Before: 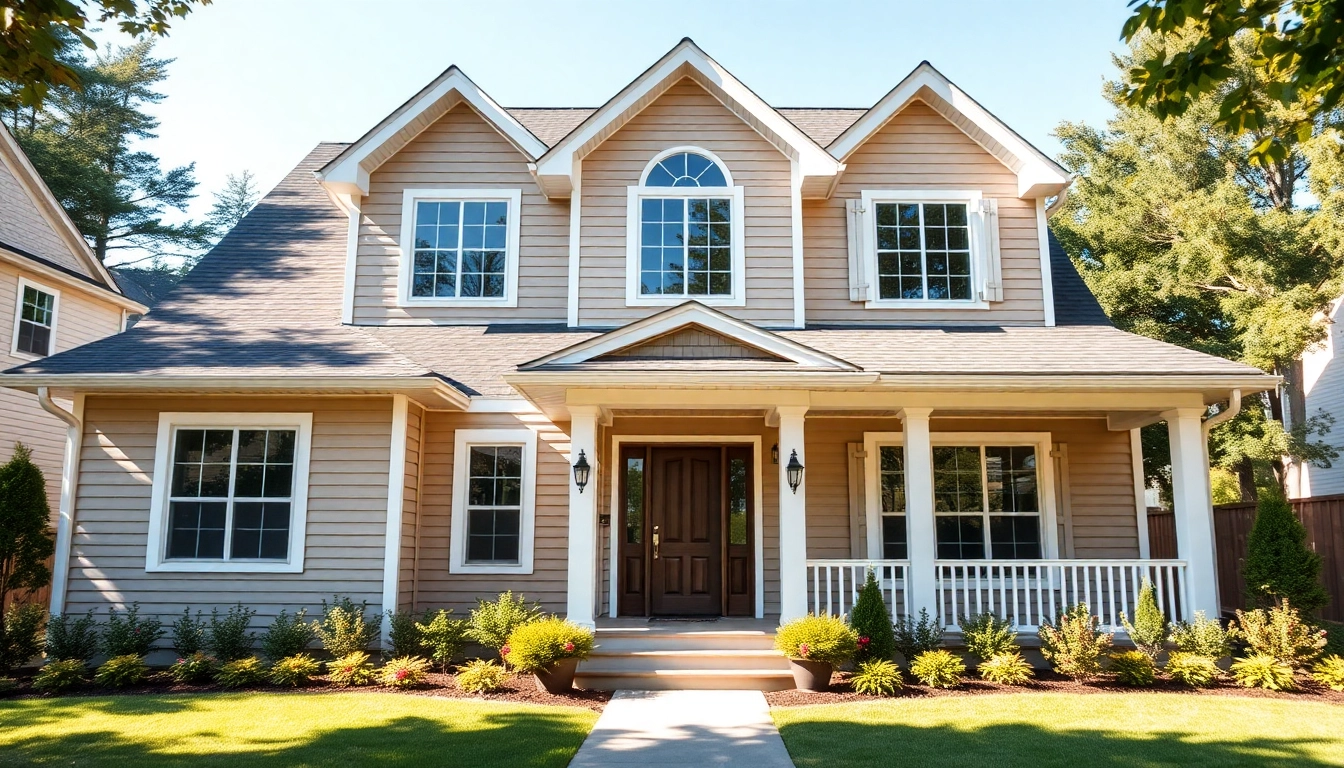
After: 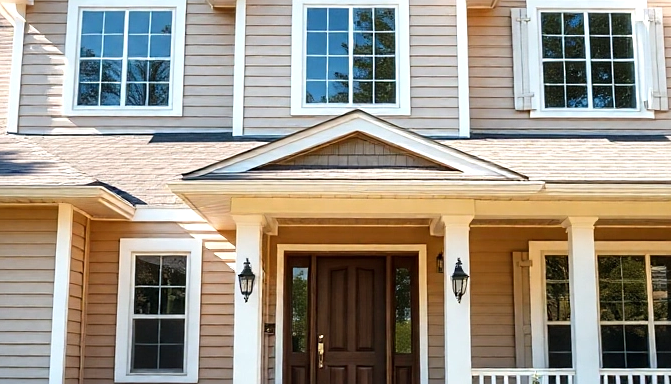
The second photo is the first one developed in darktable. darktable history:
sharpen: amount 0.2
crop: left 25%, top 25%, right 25%, bottom 25%
exposure: exposure 0.207 EV, compensate highlight preservation false
